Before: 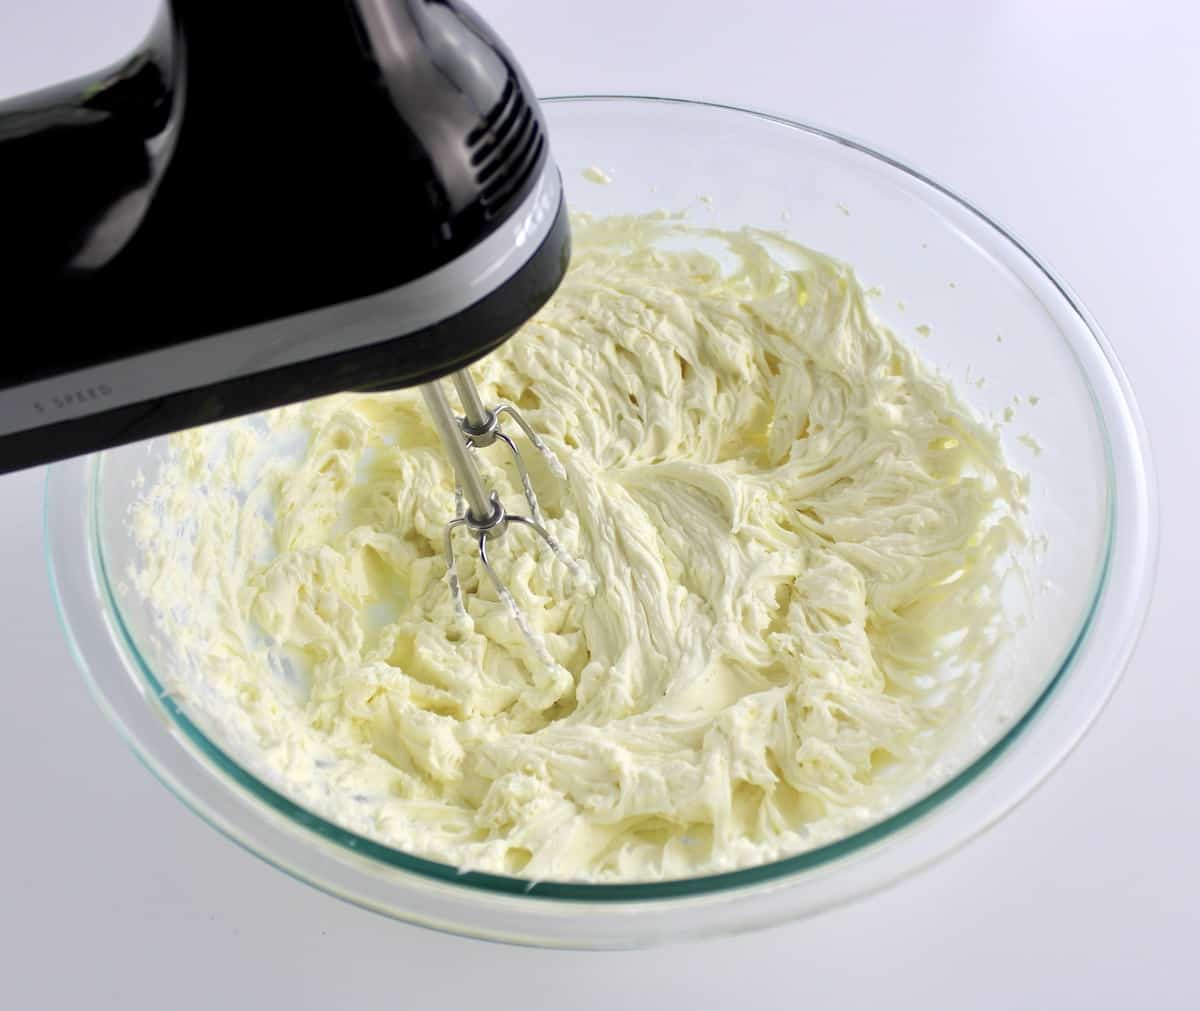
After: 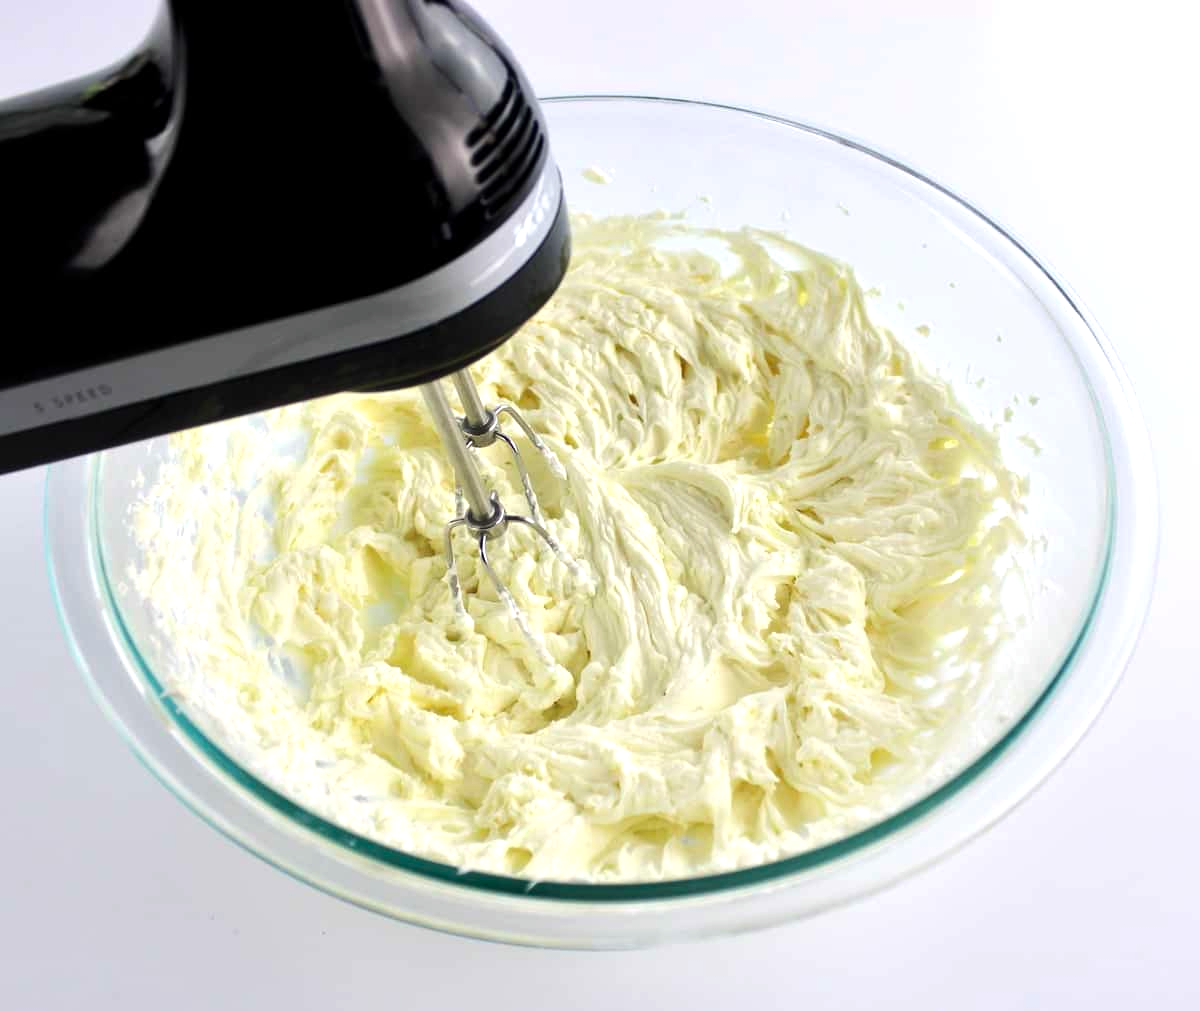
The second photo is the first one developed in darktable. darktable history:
color correction: highlights a* -0.182, highlights b* -0.124
tone equalizer: -8 EV -0.417 EV, -7 EV -0.389 EV, -6 EV -0.333 EV, -5 EV -0.222 EV, -3 EV 0.222 EV, -2 EV 0.333 EV, -1 EV 0.389 EV, +0 EV 0.417 EV, edges refinement/feathering 500, mask exposure compensation -1.57 EV, preserve details no
